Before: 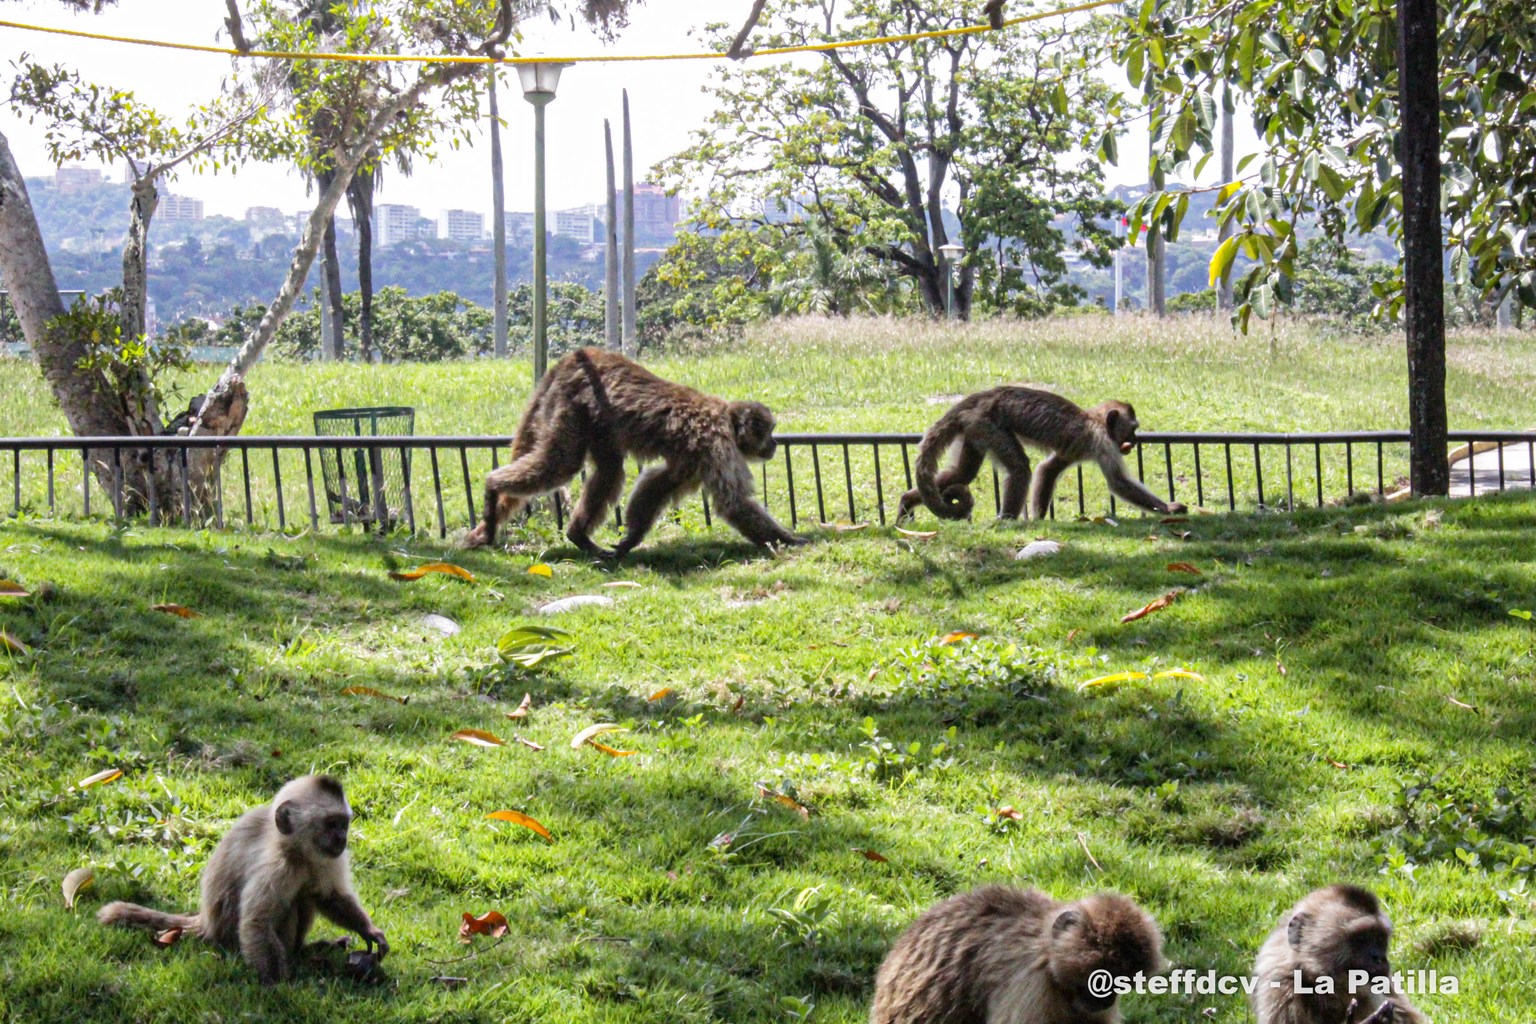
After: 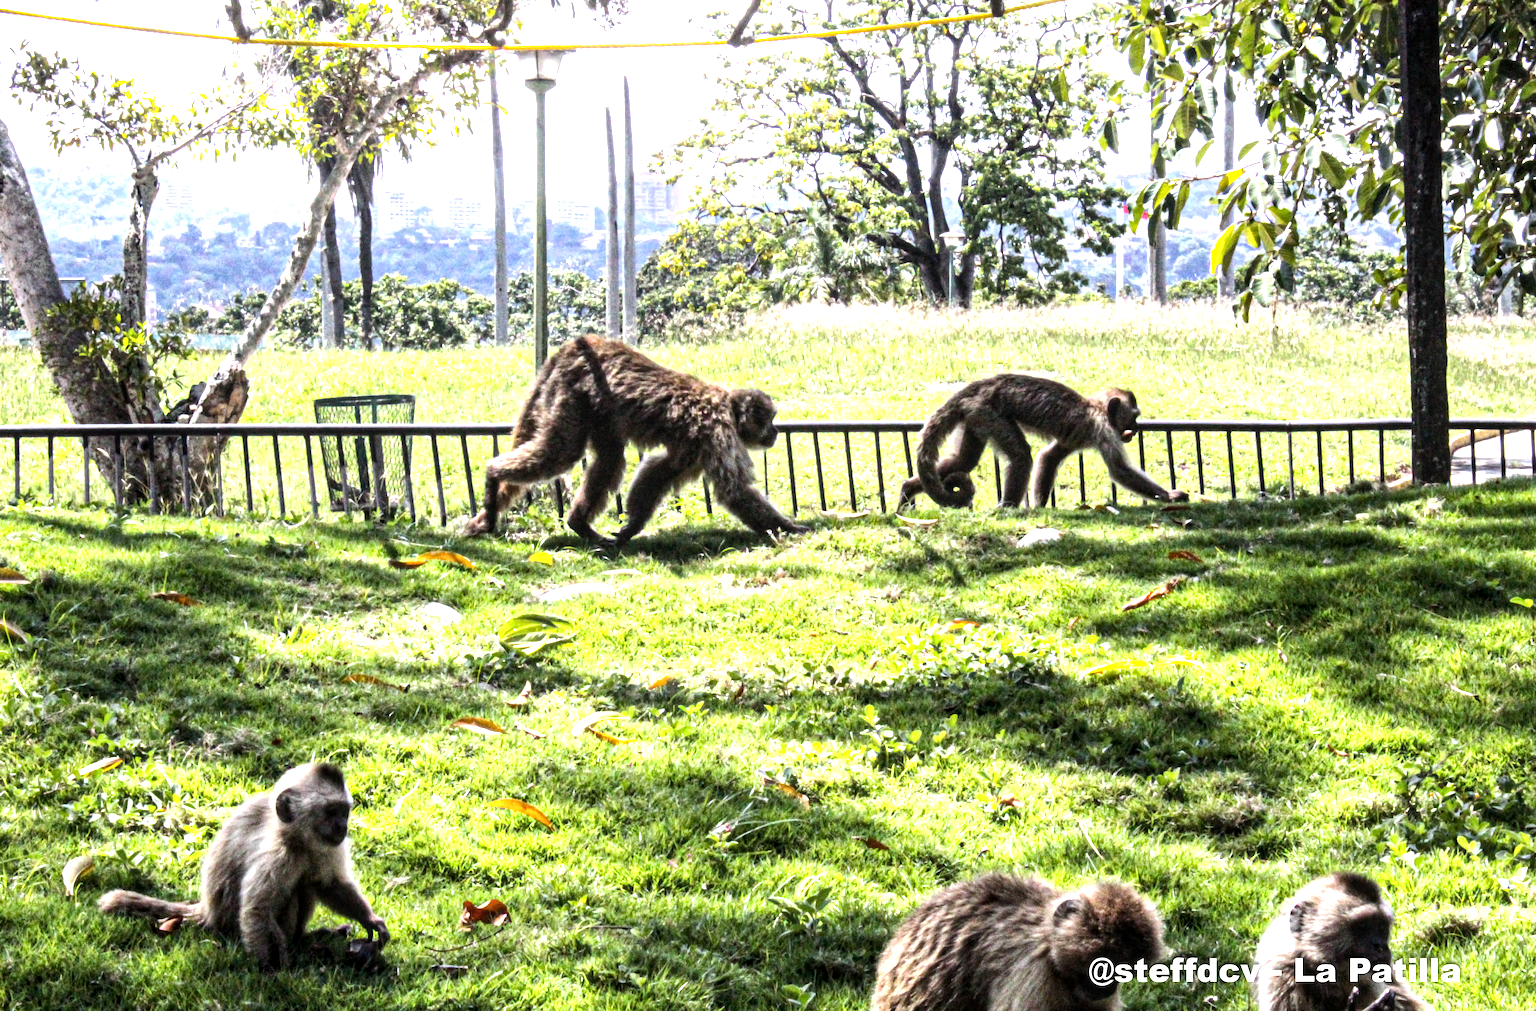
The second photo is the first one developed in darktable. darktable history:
crop: top 1.27%, right 0.071%
tone equalizer: -8 EV -1.1 EV, -7 EV -0.975 EV, -6 EV -0.841 EV, -5 EV -0.614 EV, -3 EV 0.595 EV, -2 EV 0.879 EV, -1 EV 1.01 EV, +0 EV 1.06 EV, edges refinement/feathering 500, mask exposure compensation -1.57 EV, preserve details no
local contrast: highlights 94%, shadows 86%, detail 160%, midtone range 0.2
